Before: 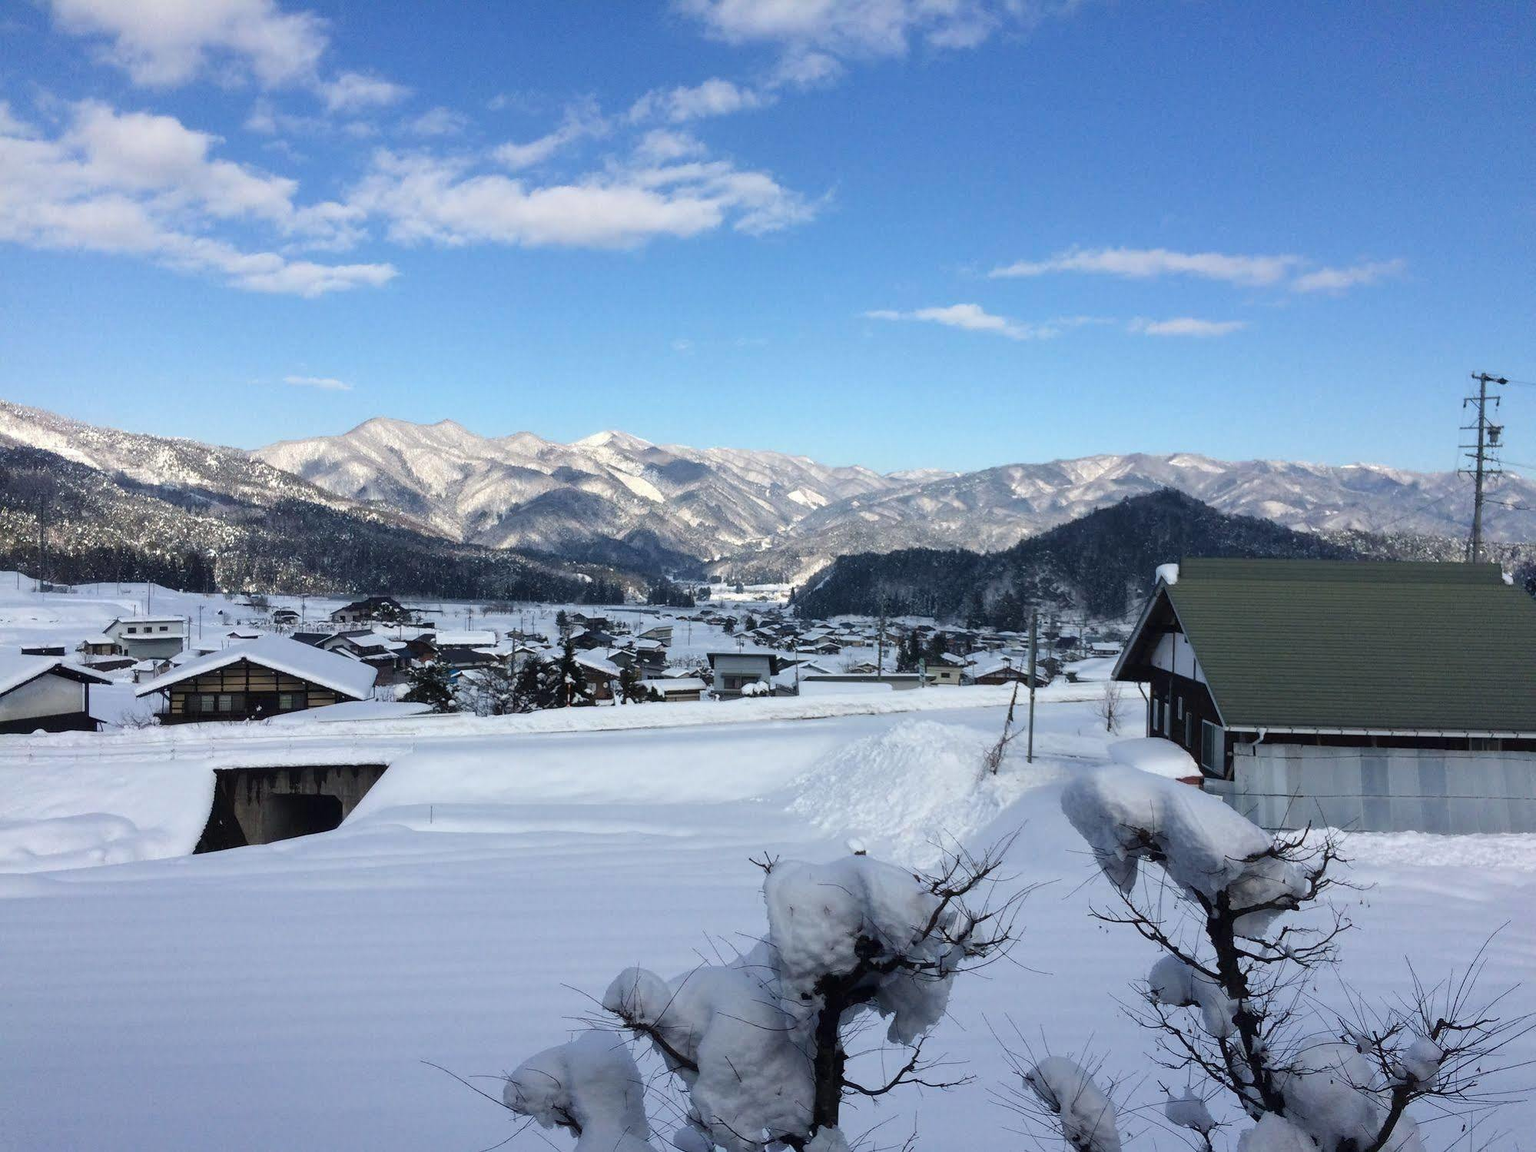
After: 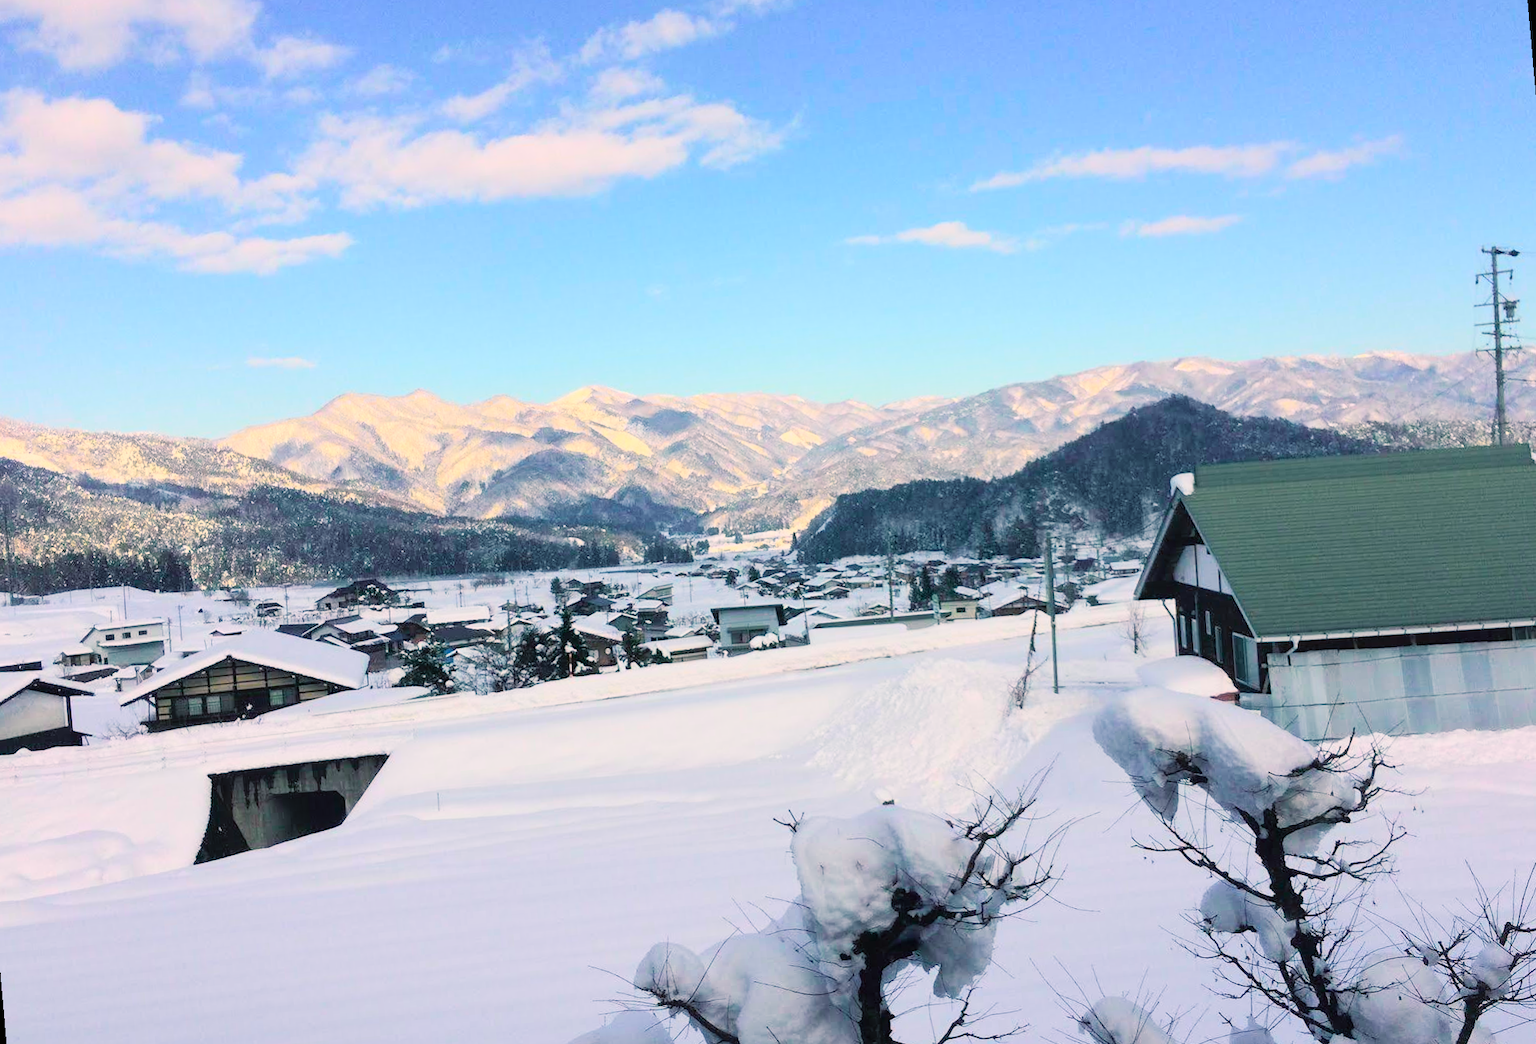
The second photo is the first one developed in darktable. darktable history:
color balance rgb: shadows lift › chroma 5.41%, shadows lift › hue 240°, highlights gain › chroma 3.74%, highlights gain › hue 60°, saturation formula JzAzBz (2021)
tone curve: curves: ch0 [(0, 0.005) (0.103, 0.097) (0.18, 0.22) (0.4, 0.485) (0.5, 0.612) (0.668, 0.787) (0.823, 0.894) (1, 0.971)]; ch1 [(0, 0) (0.172, 0.123) (0.324, 0.253) (0.396, 0.388) (0.478, 0.461) (0.499, 0.498) (0.522, 0.528) (0.618, 0.649) (0.753, 0.821) (1, 1)]; ch2 [(0, 0) (0.411, 0.424) (0.496, 0.501) (0.515, 0.514) (0.555, 0.585) (0.641, 0.69) (1, 1)], color space Lab, independent channels, preserve colors none
rotate and perspective: rotation -5°, crop left 0.05, crop right 0.952, crop top 0.11, crop bottom 0.89
contrast brightness saturation: brightness 0.09, saturation 0.19
